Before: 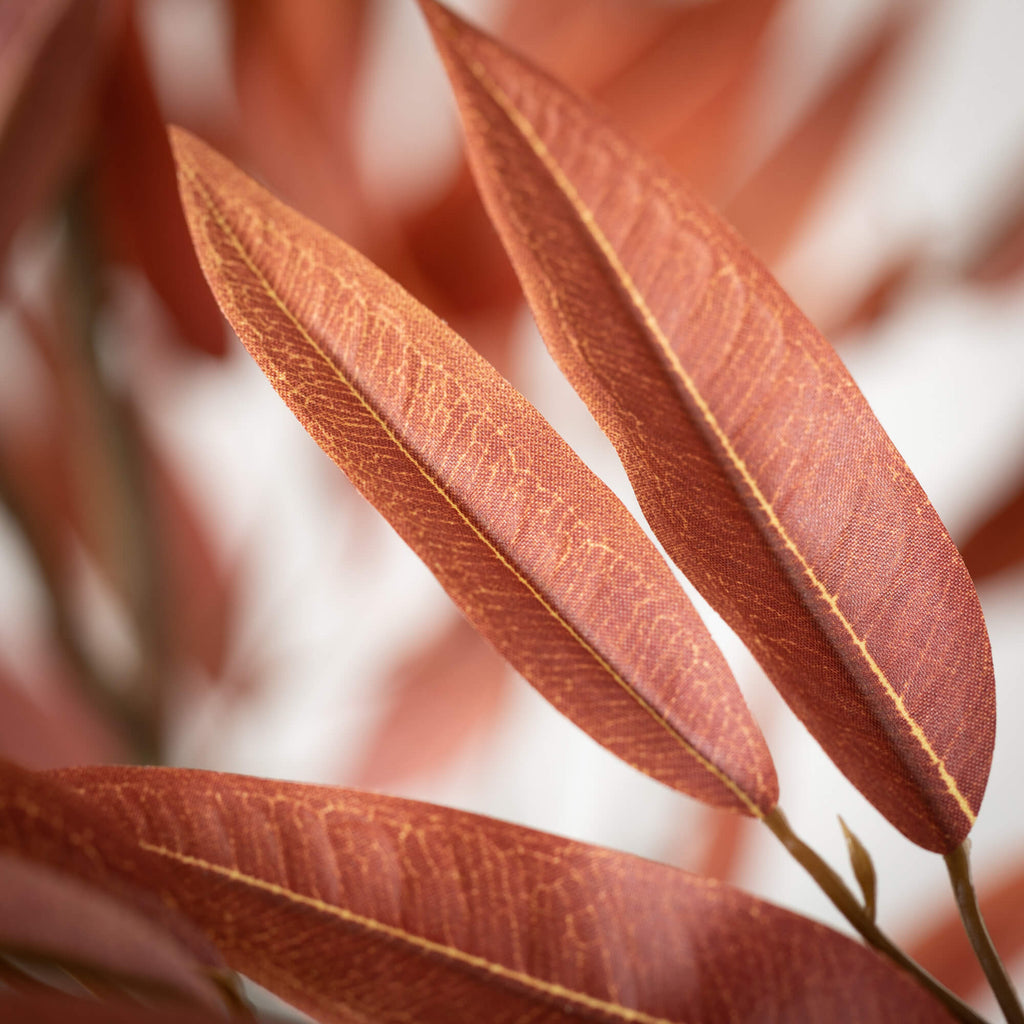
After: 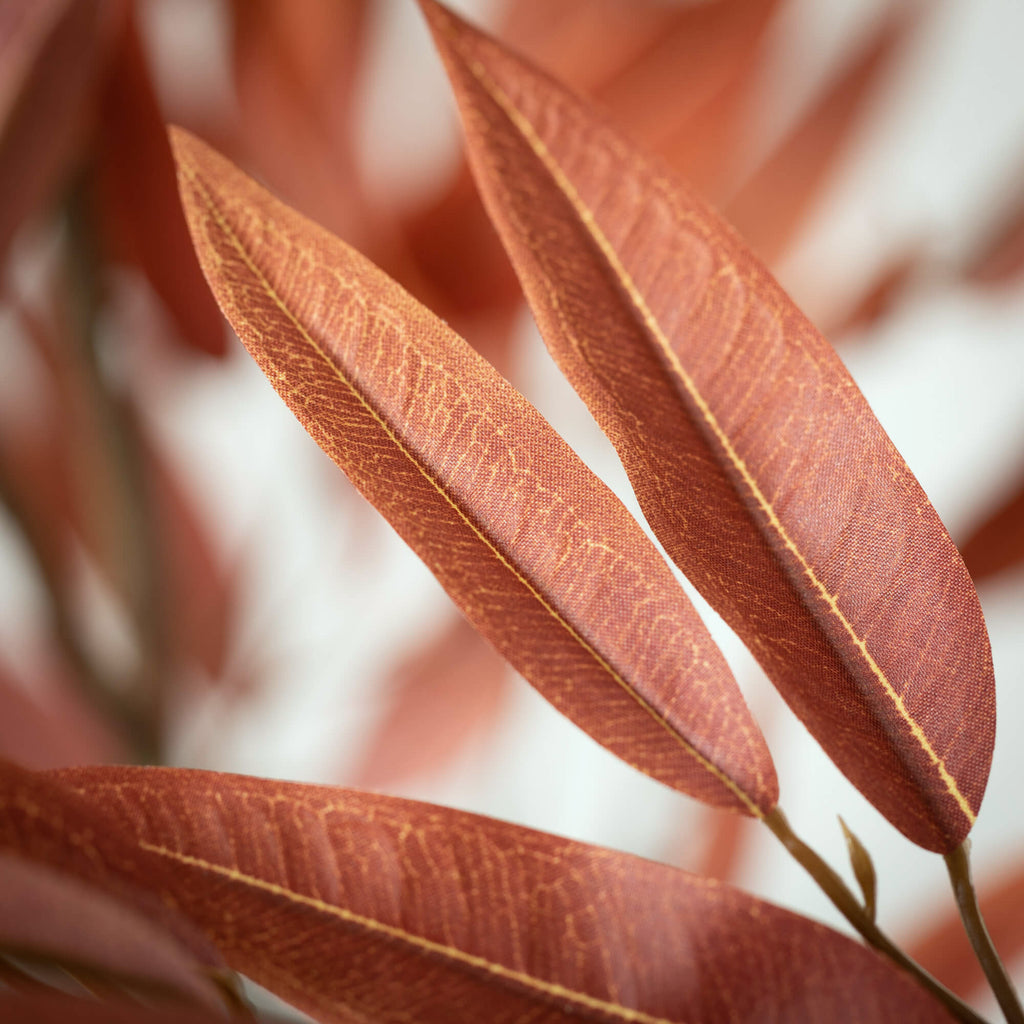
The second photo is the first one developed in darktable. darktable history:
color calibration: illuminant Planckian (black body), x 0.351, y 0.352, temperature 4794.27 K
